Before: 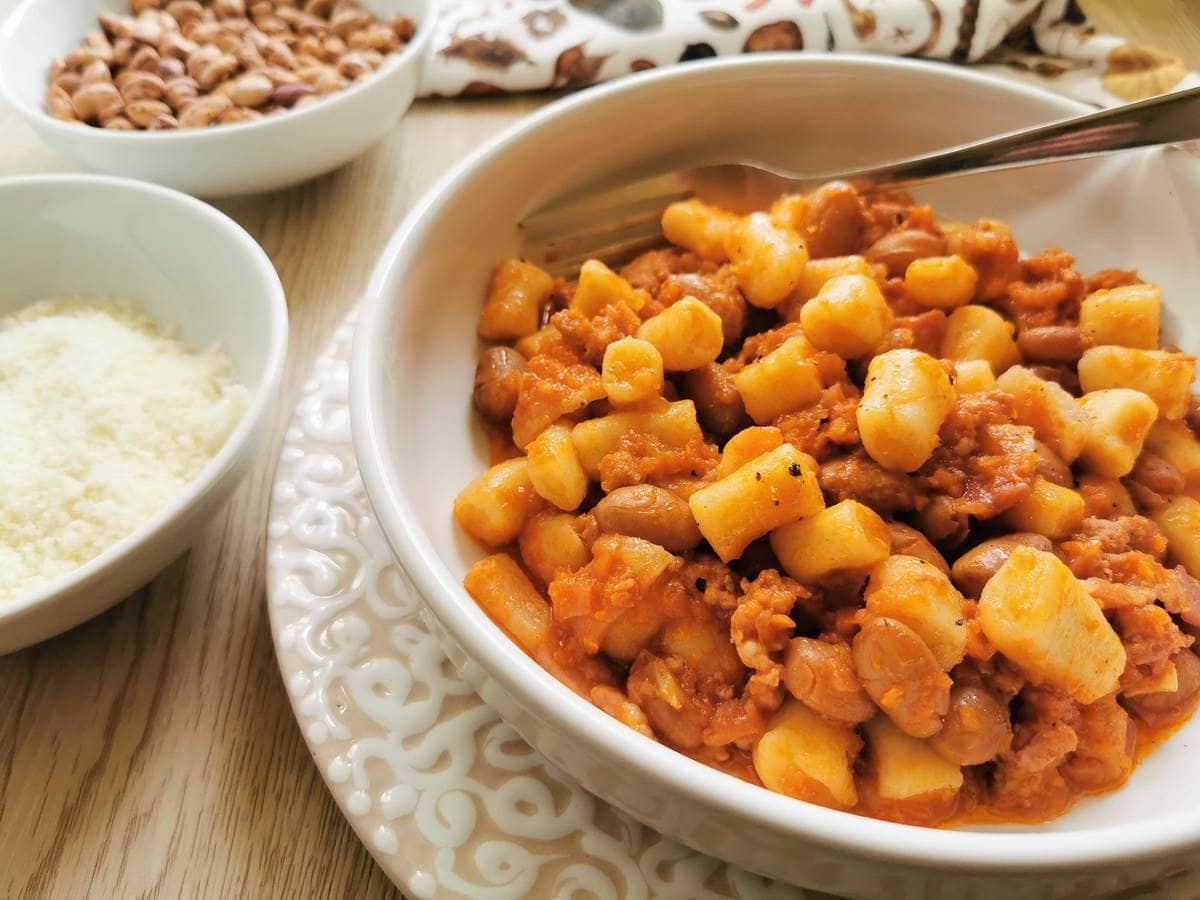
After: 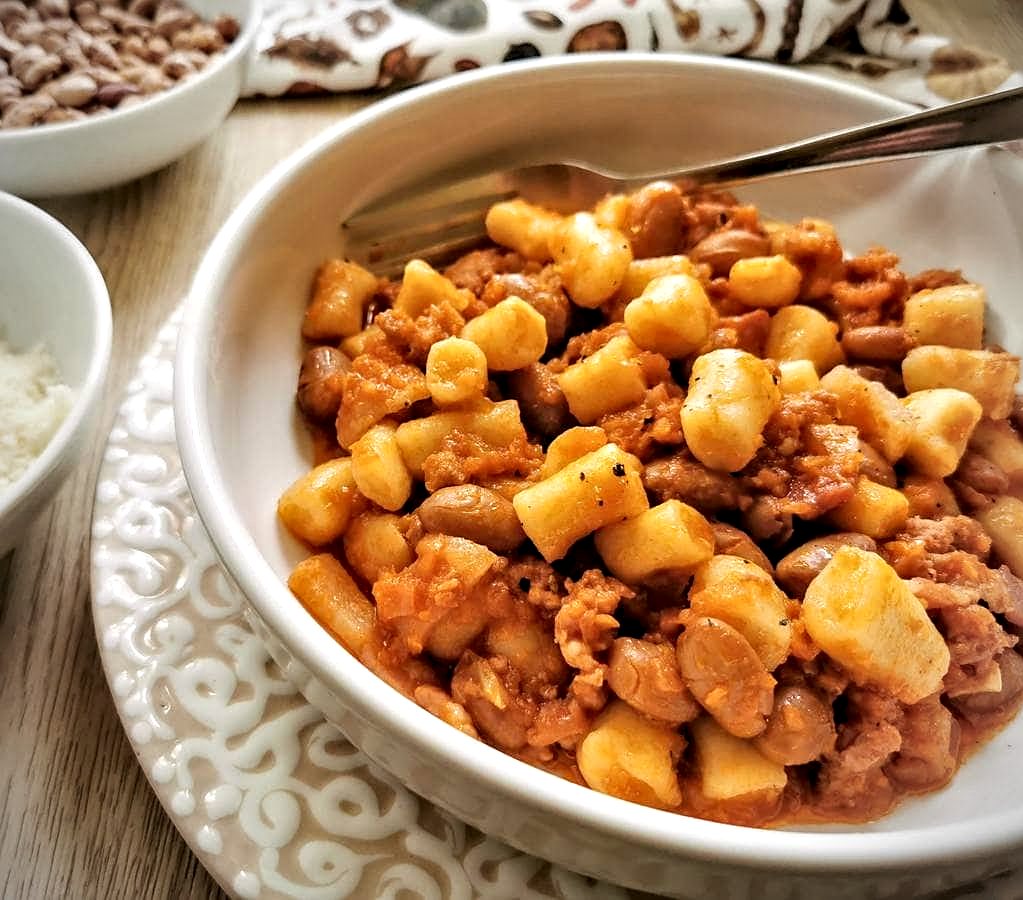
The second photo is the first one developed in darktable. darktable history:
sharpen: on, module defaults
crop and rotate: left 14.69%
local contrast: on, module defaults
contrast equalizer: octaves 7, y [[0.513, 0.565, 0.608, 0.562, 0.512, 0.5], [0.5 ×6], [0.5, 0.5, 0.5, 0.528, 0.598, 0.658], [0 ×6], [0 ×6]]
vignetting: fall-off radius 61.05%
